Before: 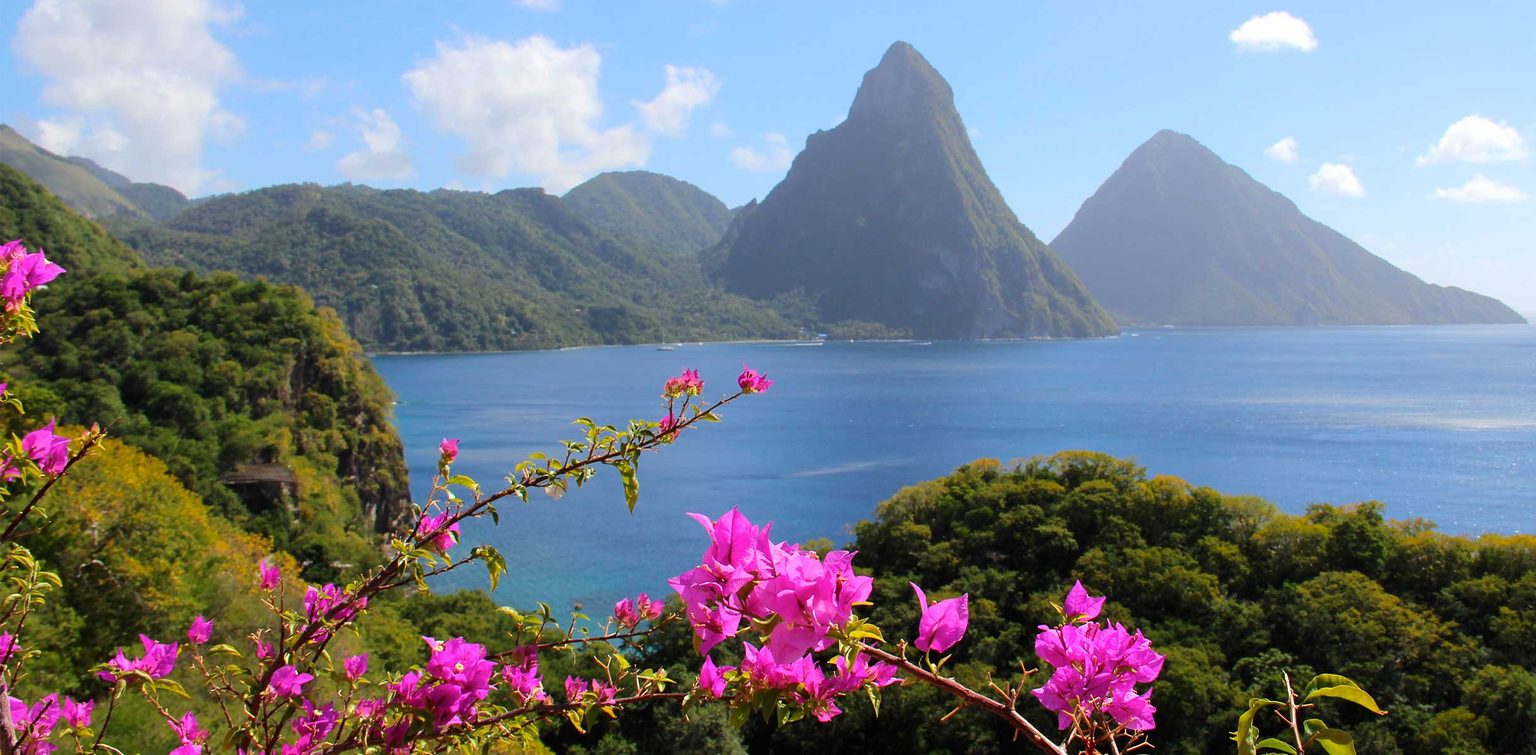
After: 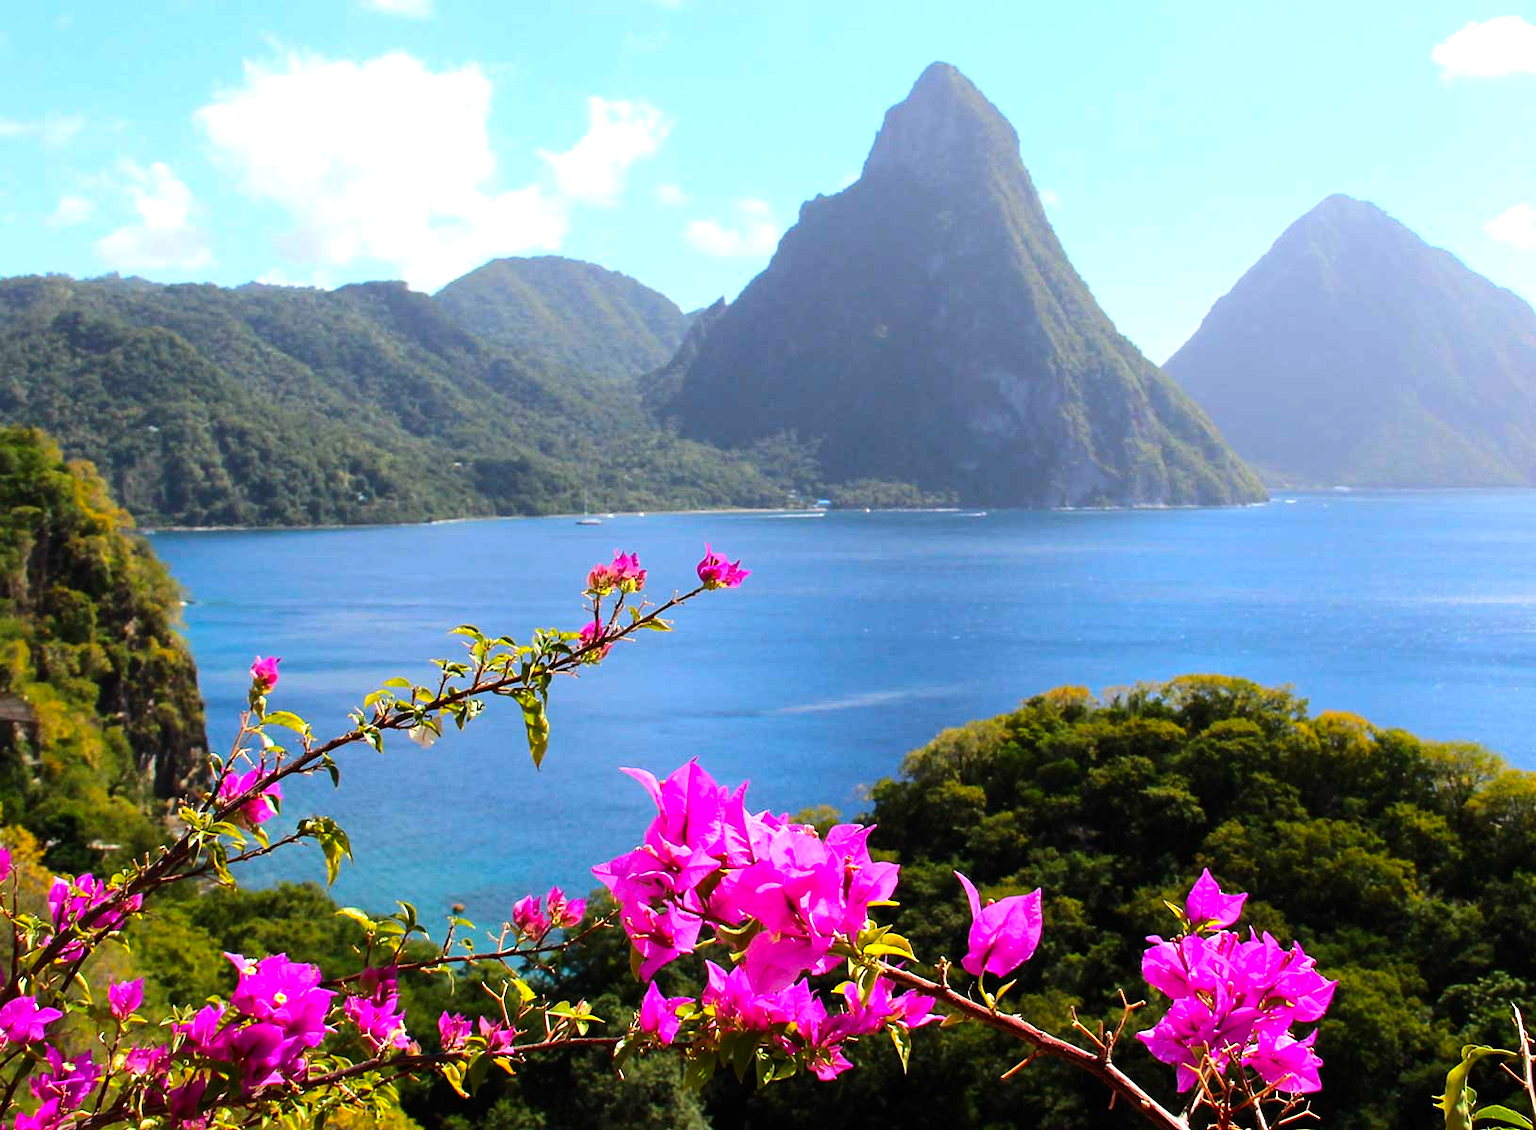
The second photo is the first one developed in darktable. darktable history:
crop and rotate: left 17.732%, right 15.423%
white balance: emerald 1
contrast brightness saturation: saturation 0.18
tone equalizer: -8 EV -0.75 EV, -7 EV -0.7 EV, -6 EV -0.6 EV, -5 EV -0.4 EV, -3 EV 0.4 EV, -2 EV 0.6 EV, -1 EV 0.7 EV, +0 EV 0.75 EV, edges refinement/feathering 500, mask exposure compensation -1.57 EV, preserve details no
